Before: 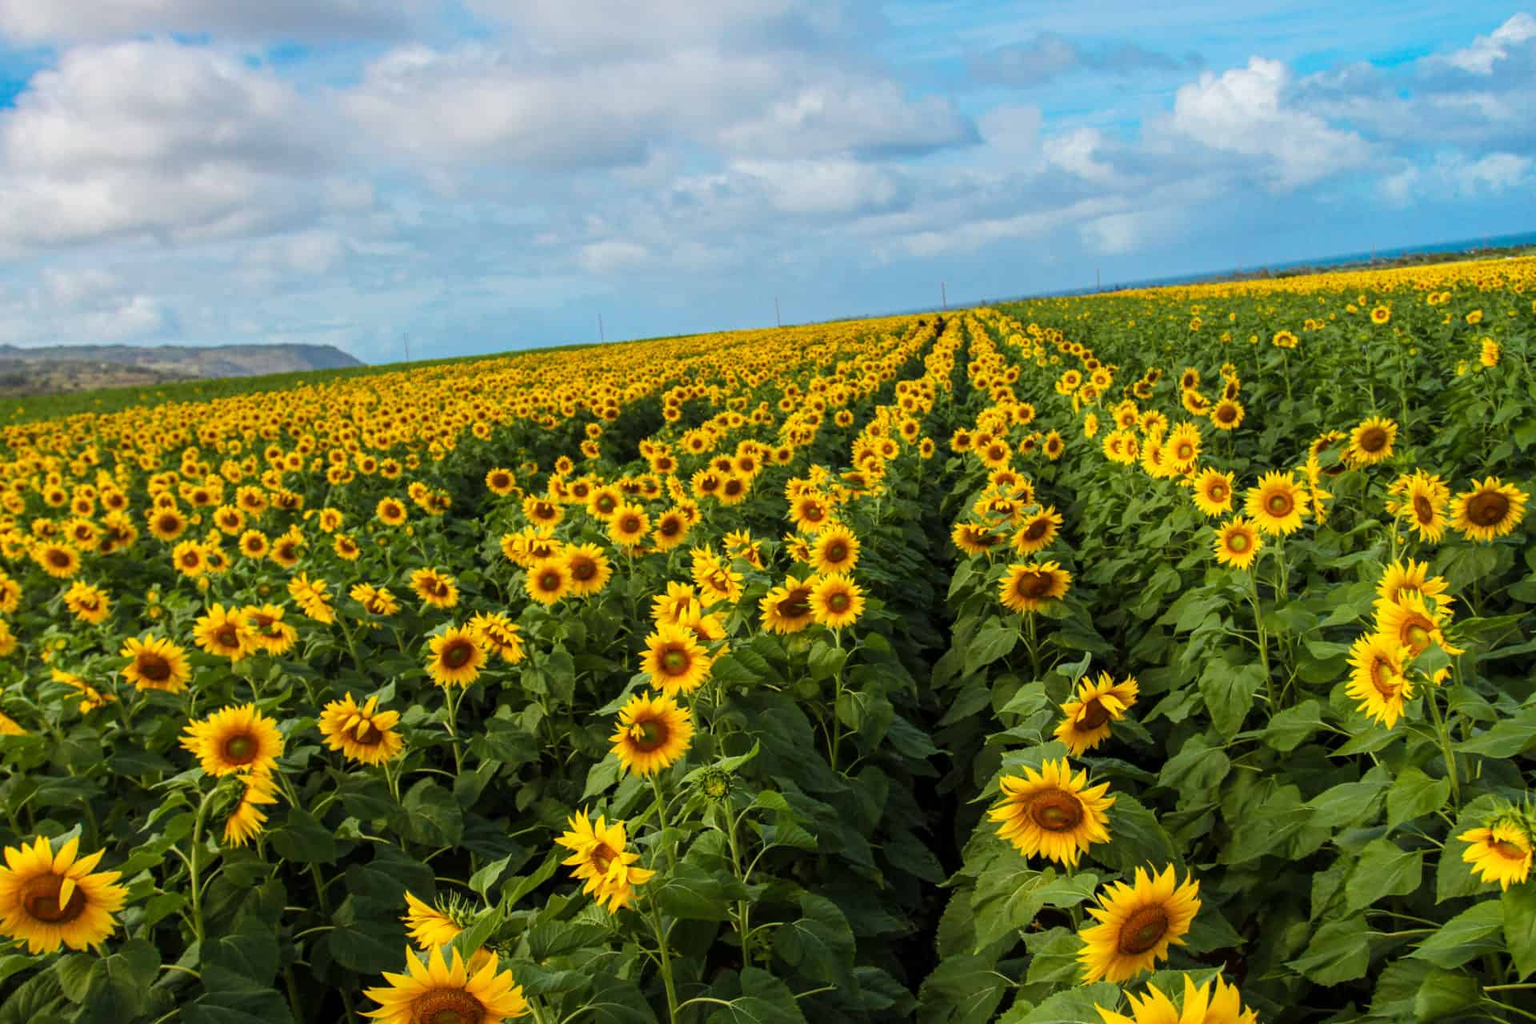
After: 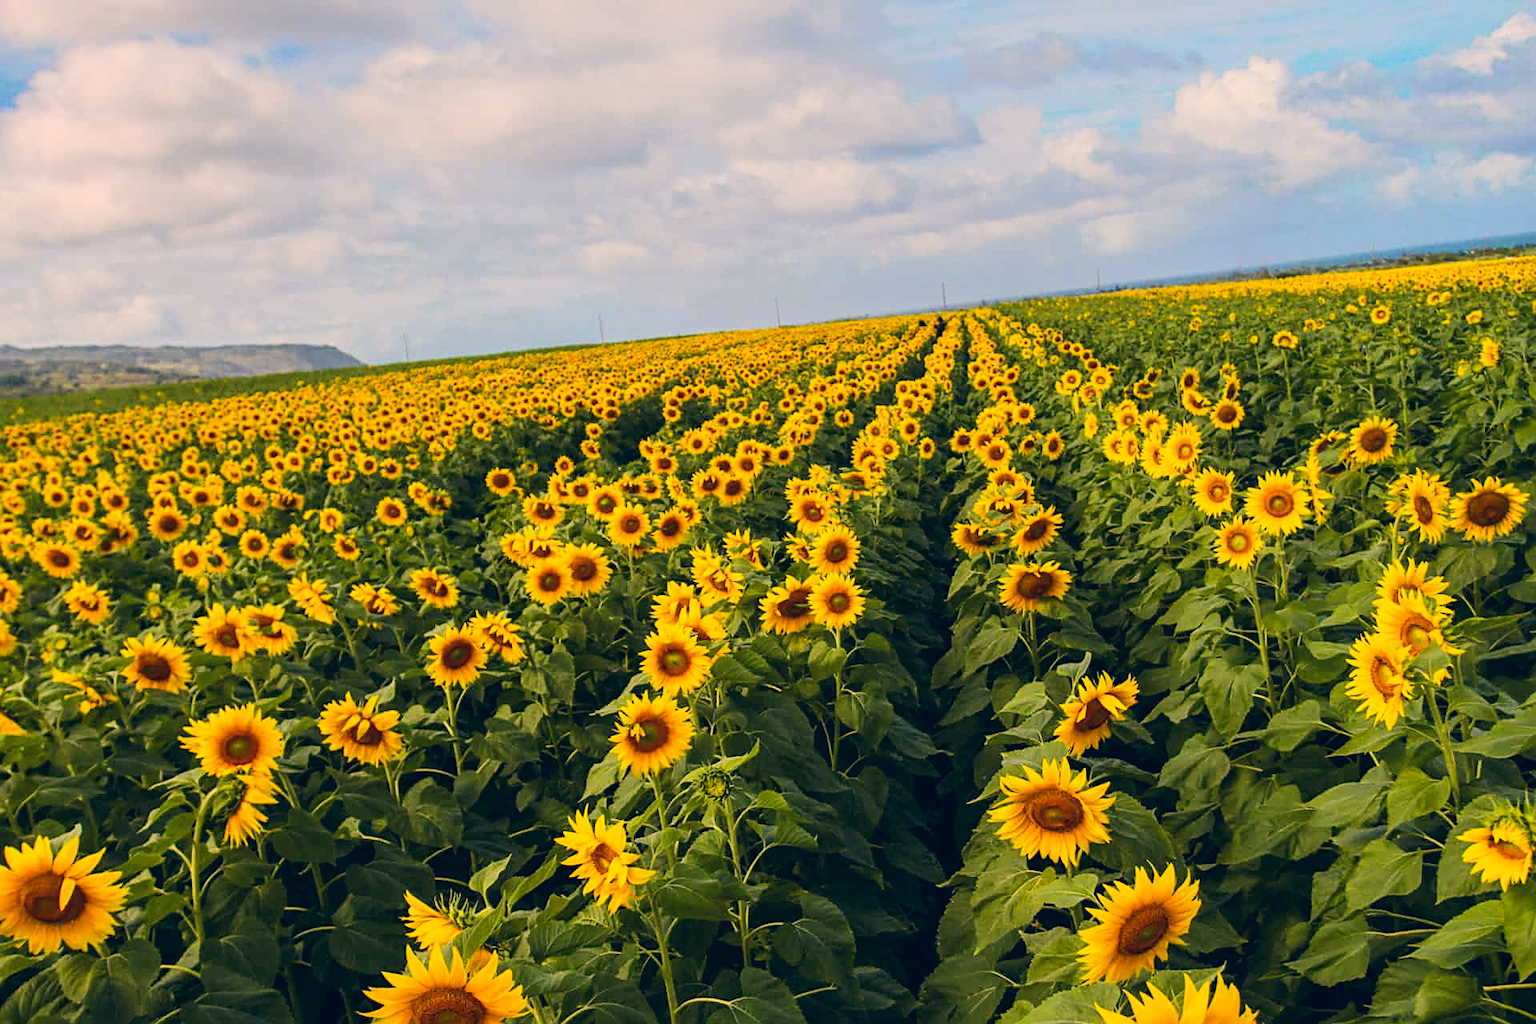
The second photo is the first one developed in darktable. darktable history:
white balance: emerald 1
sharpen: on, module defaults
tone curve: curves: ch0 [(0, 0.013) (0.036, 0.045) (0.274, 0.286) (0.566, 0.623) (0.794, 0.827) (1, 0.953)]; ch1 [(0, 0) (0.389, 0.403) (0.462, 0.48) (0.499, 0.5) (0.524, 0.527) (0.57, 0.599) (0.626, 0.65) (0.761, 0.781) (1, 1)]; ch2 [(0, 0) (0.464, 0.478) (0.5, 0.501) (0.533, 0.542) (0.599, 0.613) (0.704, 0.731) (1, 1)], color space Lab, independent channels, preserve colors none
color correction: highlights a* 10.32, highlights b* 14.66, shadows a* -9.59, shadows b* -15.02
